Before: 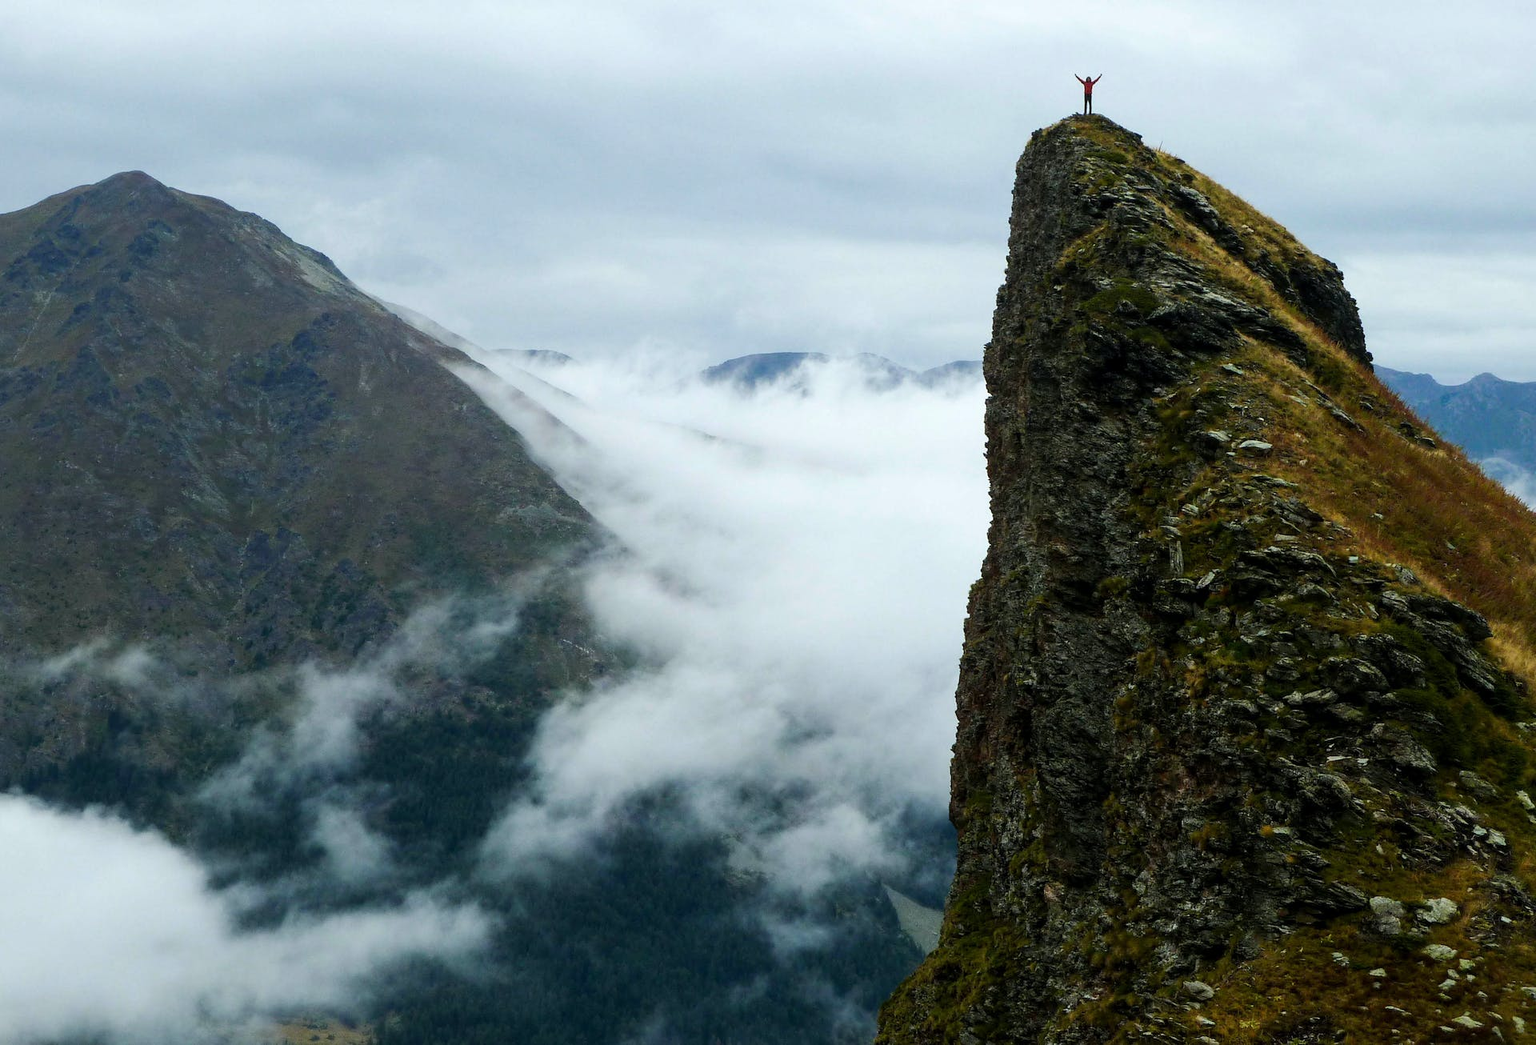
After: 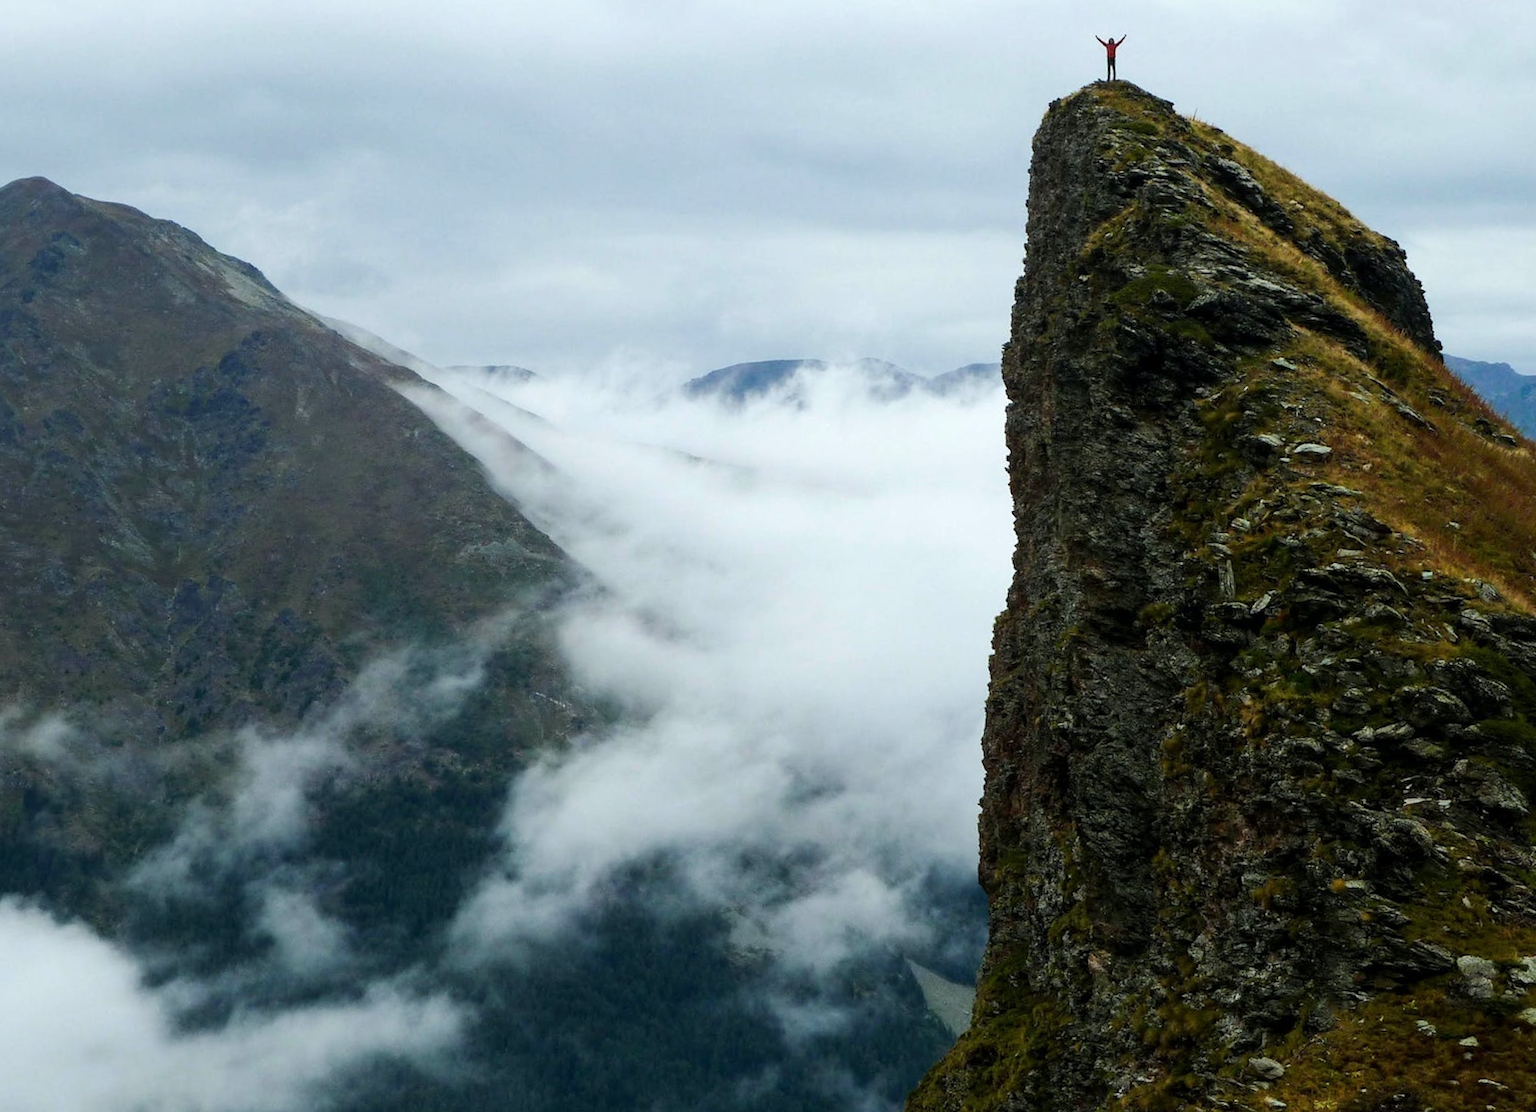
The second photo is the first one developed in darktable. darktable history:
crop and rotate: angle -3.27°, left 5.211%, top 5.211%, right 4.607%, bottom 4.607%
rotate and perspective: rotation -4.98°, automatic cropping off
